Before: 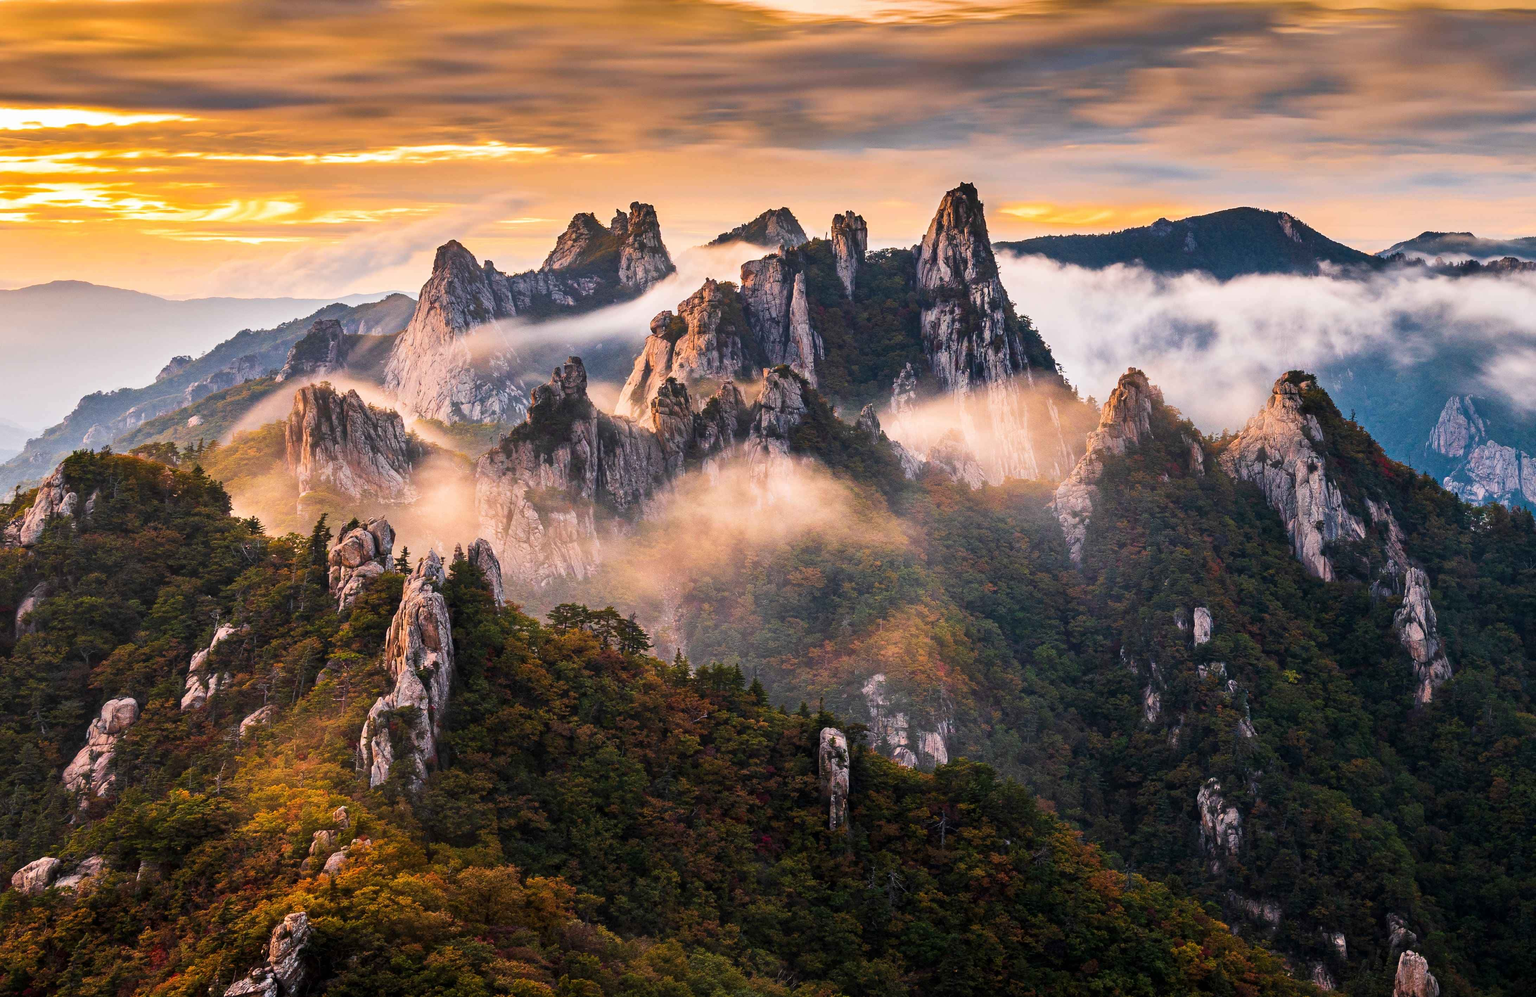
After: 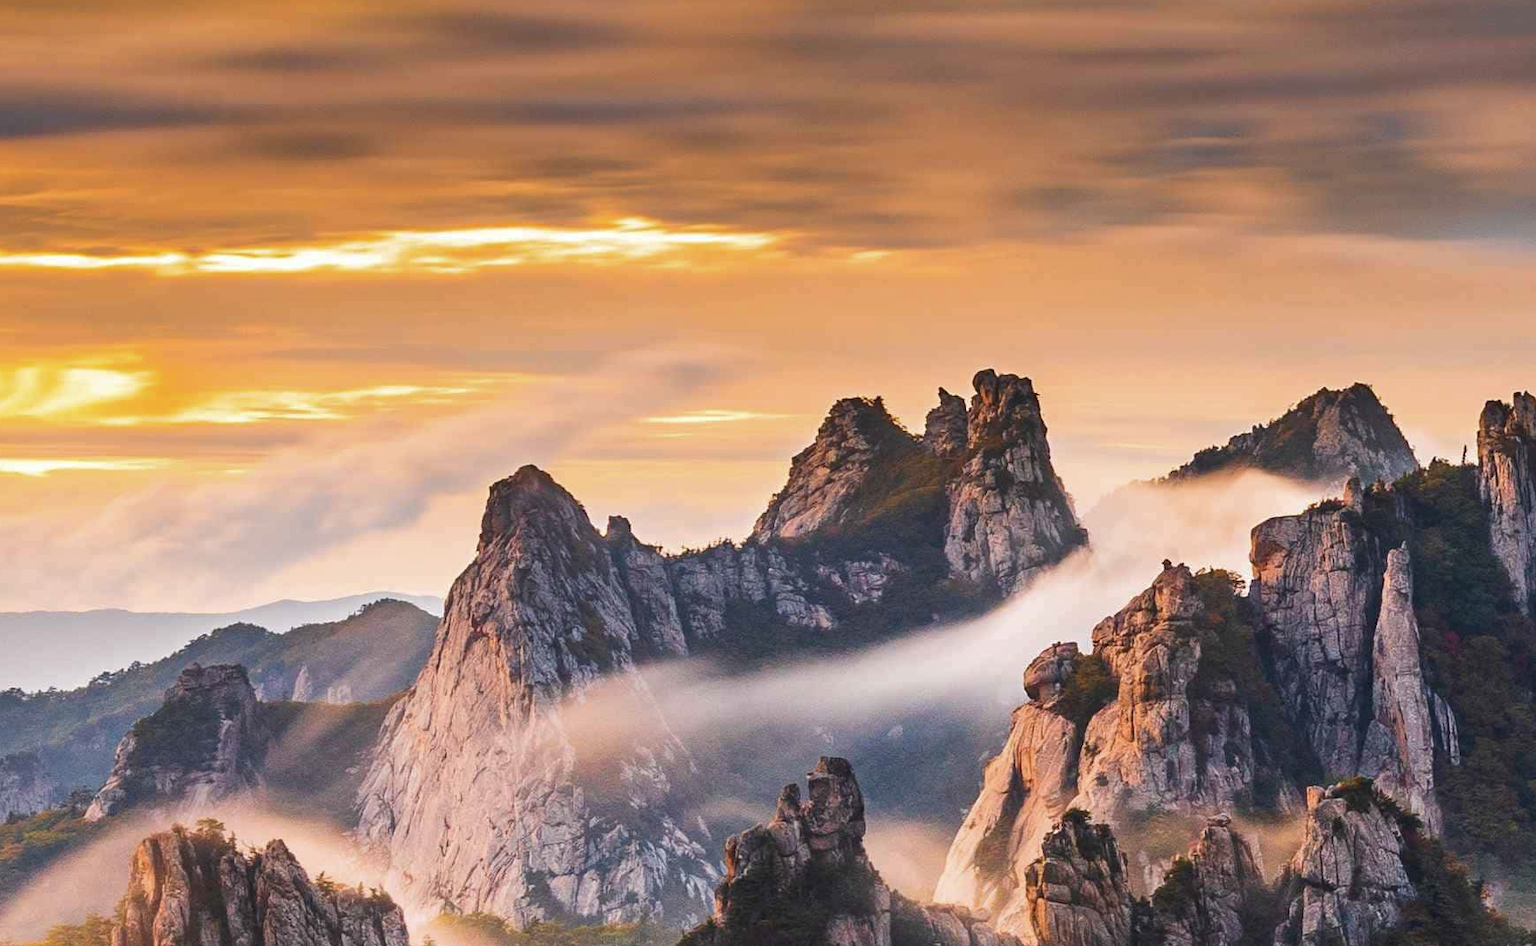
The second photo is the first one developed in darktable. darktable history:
crop: left 15.744%, top 5.437%, right 44.306%, bottom 56.617%
base curve: curves: ch0 [(0, 0) (0.74, 0.67) (1, 1)]
